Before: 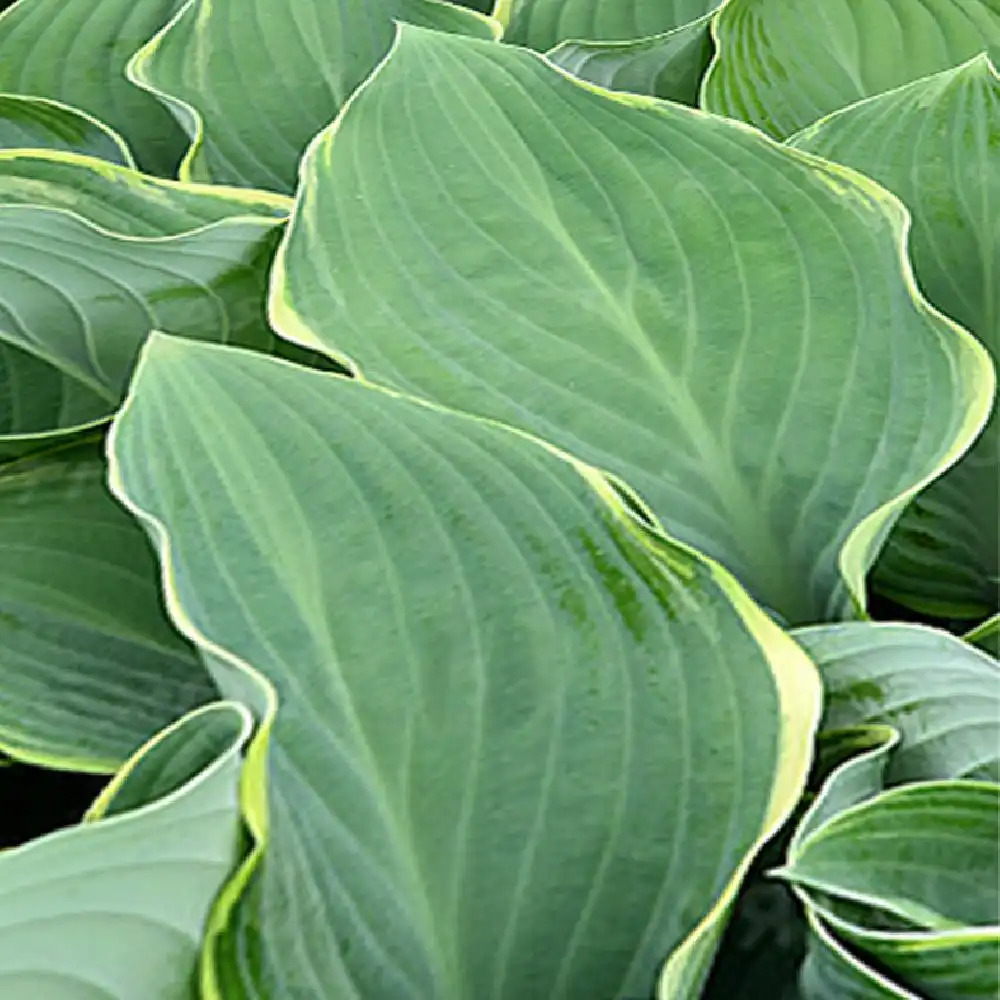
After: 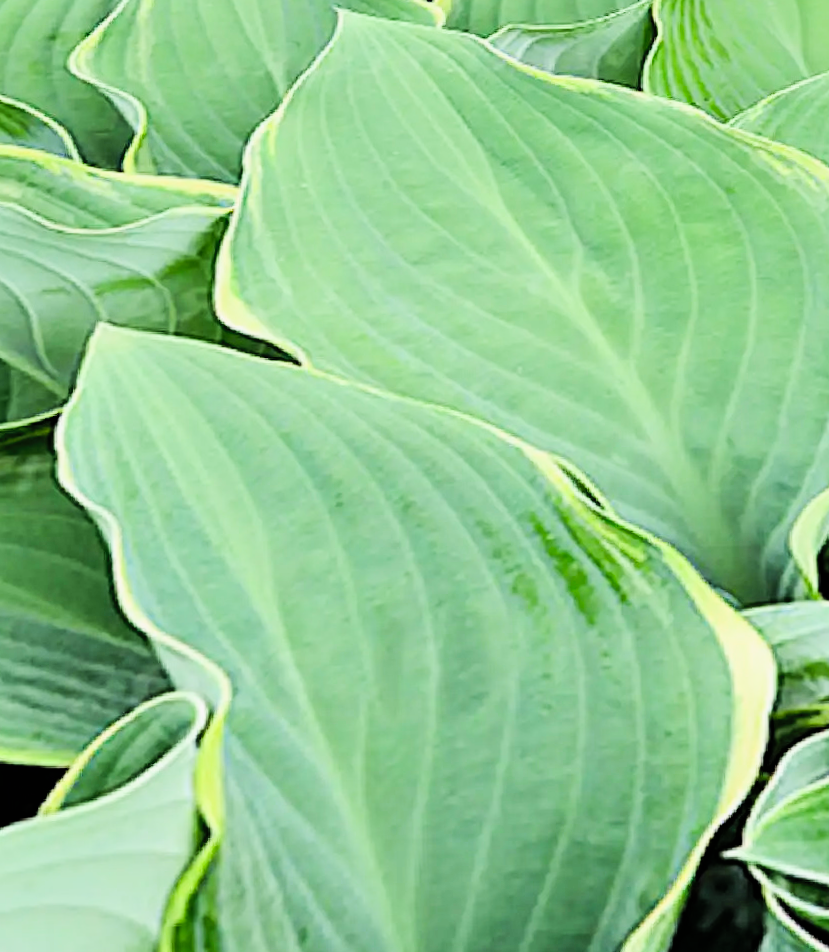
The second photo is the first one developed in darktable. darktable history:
exposure: black level correction 0.001, exposure 0.5 EV, compensate exposure bias true, compensate highlight preservation false
tone equalizer: -8 EV -0.75 EV, -7 EV -0.7 EV, -6 EV -0.6 EV, -5 EV -0.4 EV, -3 EV 0.4 EV, -2 EV 0.6 EV, -1 EV 0.7 EV, +0 EV 0.75 EV, edges refinement/feathering 500, mask exposure compensation -1.57 EV, preserve details no
crop and rotate: angle 1°, left 4.281%, top 0.642%, right 11.383%, bottom 2.486%
filmic rgb: black relative exposure -7.65 EV, white relative exposure 4.56 EV, hardness 3.61
contrast brightness saturation: contrast 0.07, brightness 0.08, saturation 0.18
shadows and highlights: radius 125.46, shadows 21.19, highlights -21.19, low approximation 0.01
